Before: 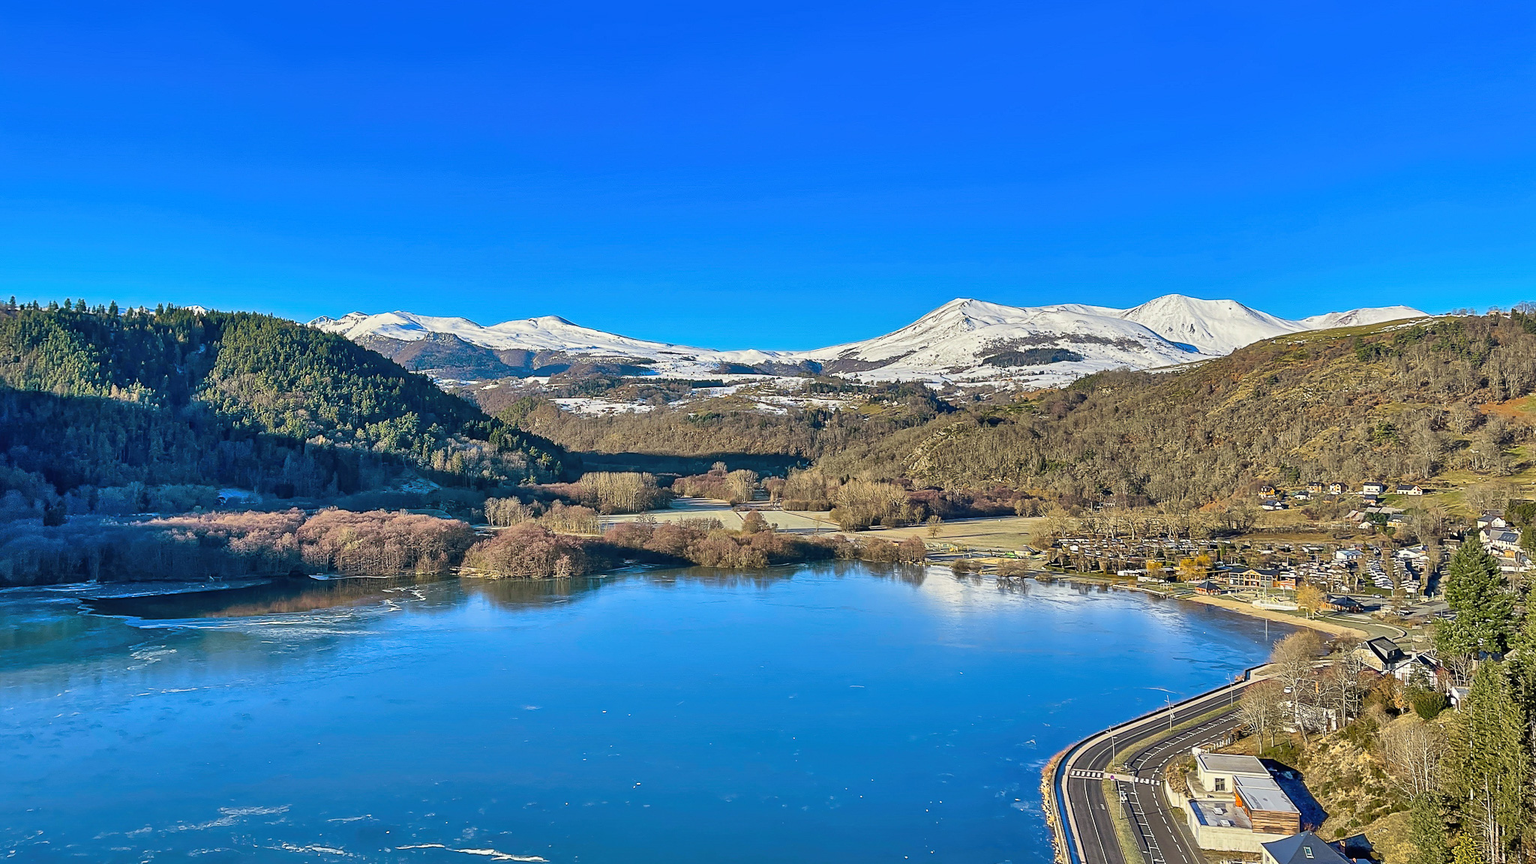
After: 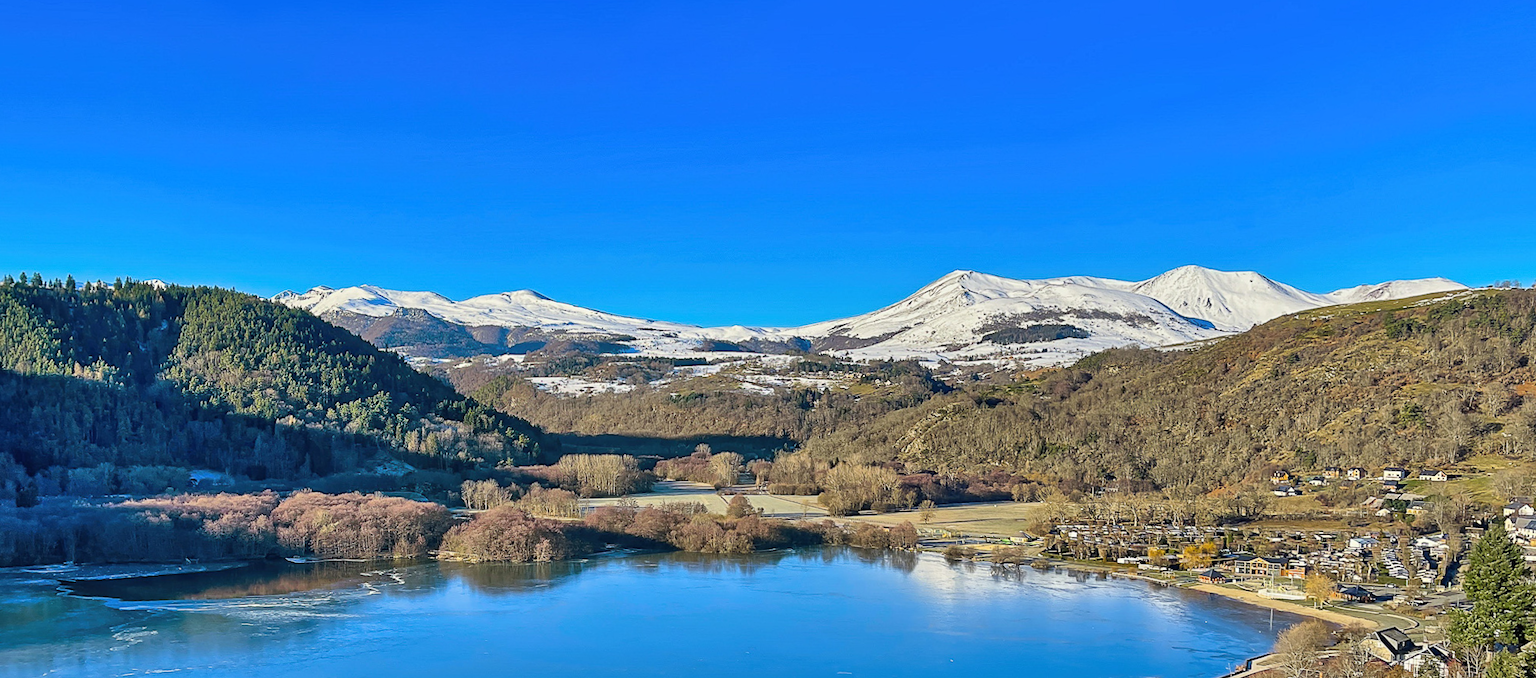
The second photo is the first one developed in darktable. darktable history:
rotate and perspective: rotation 0.074°, lens shift (vertical) 0.096, lens shift (horizontal) -0.041, crop left 0.043, crop right 0.952, crop top 0.024, crop bottom 0.979
crop: top 5.667%, bottom 17.637%
